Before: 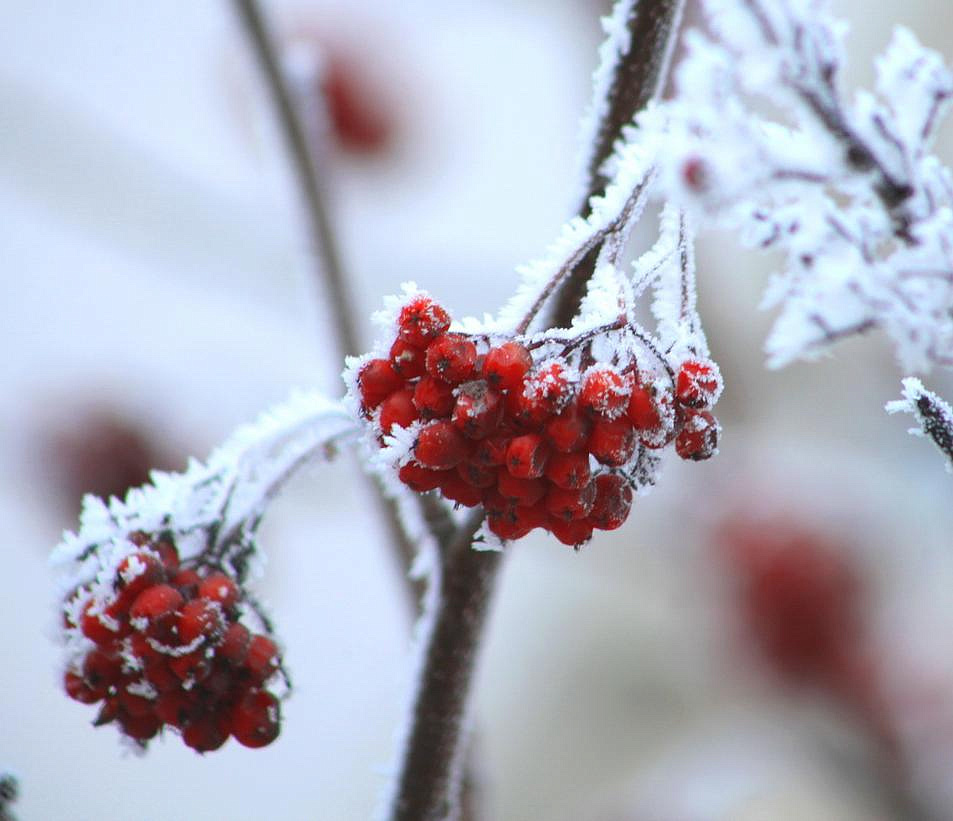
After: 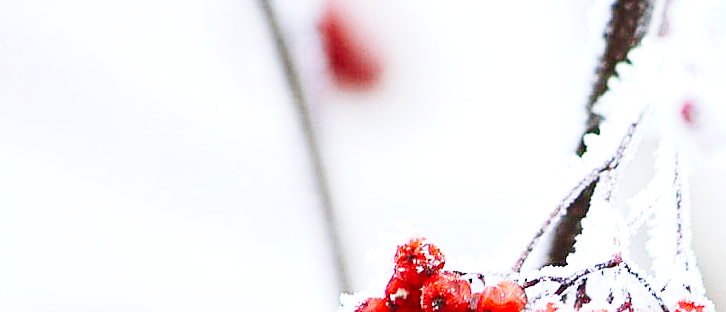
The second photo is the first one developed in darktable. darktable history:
tone equalizer: -8 EV -0.417 EV, -7 EV -0.389 EV, -6 EV -0.333 EV, -5 EV -0.222 EV, -3 EV 0.222 EV, -2 EV 0.333 EV, -1 EV 0.389 EV, +0 EV 0.417 EV, edges refinement/feathering 500, mask exposure compensation -1.57 EV, preserve details no
crop: left 0.579%, top 7.627%, right 23.167%, bottom 54.275%
sharpen: on, module defaults
base curve: curves: ch0 [(0, 0) (0, 0.001) (0.001, 0.001) (0.004, 0.002) (0.007, 0.004) (0.015, 0.013) (0.033, 0.045) (0.052, 0.096) (0.075, 0.17) (0.099, 0.241) (0.163, 0.42) (0.219, 0.55) (0.259, 0.616) (0.327, 0.722) (0.365, 0.765) (0.522, 0.873) (0.547, 0.881) (0.689, 0.919) (0.826, 0.952) (1, 1)], preserve colors none
